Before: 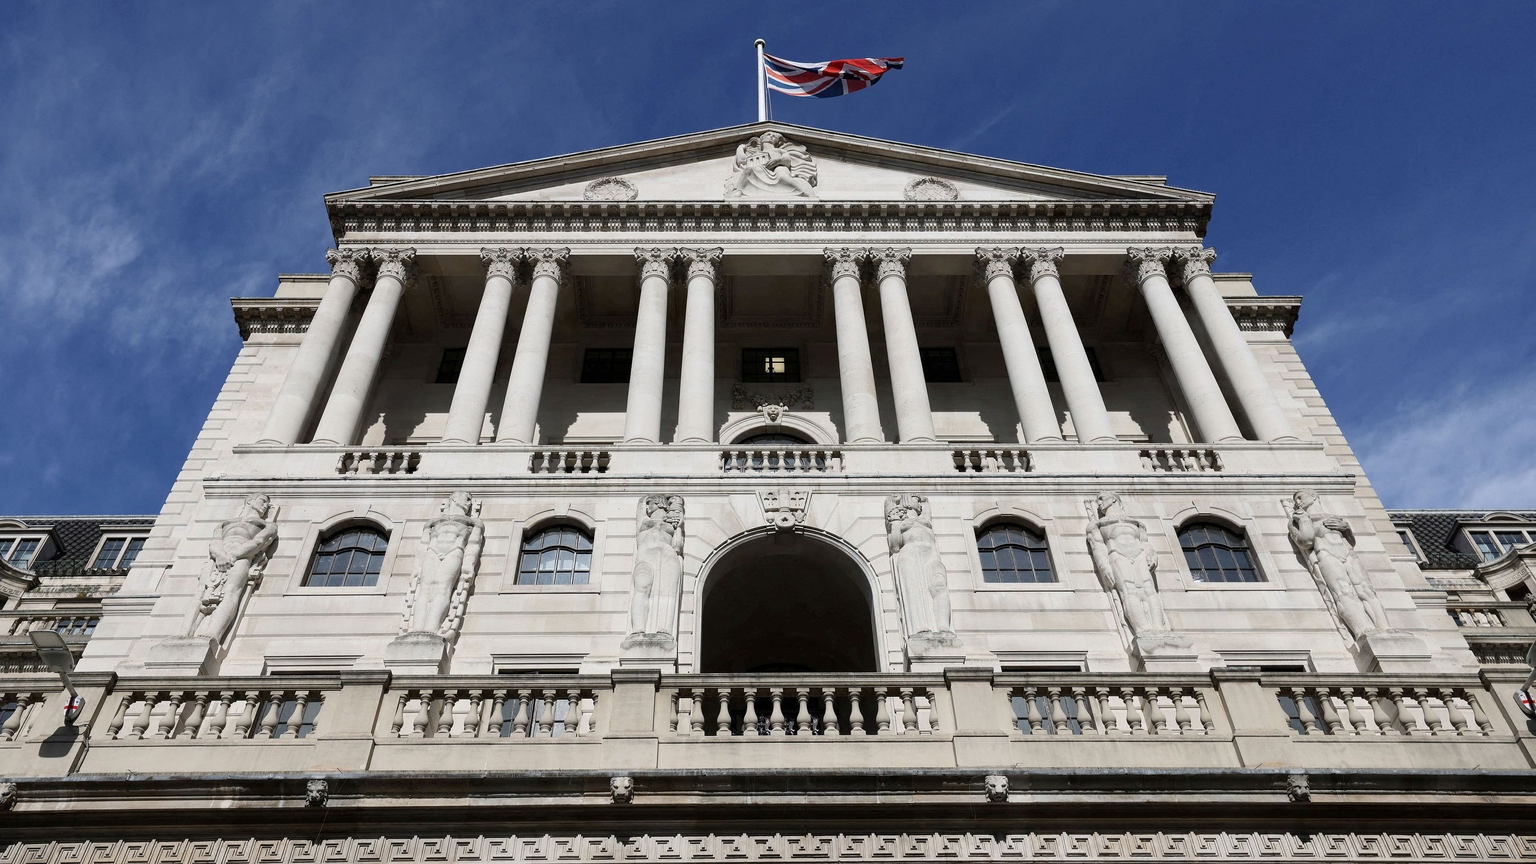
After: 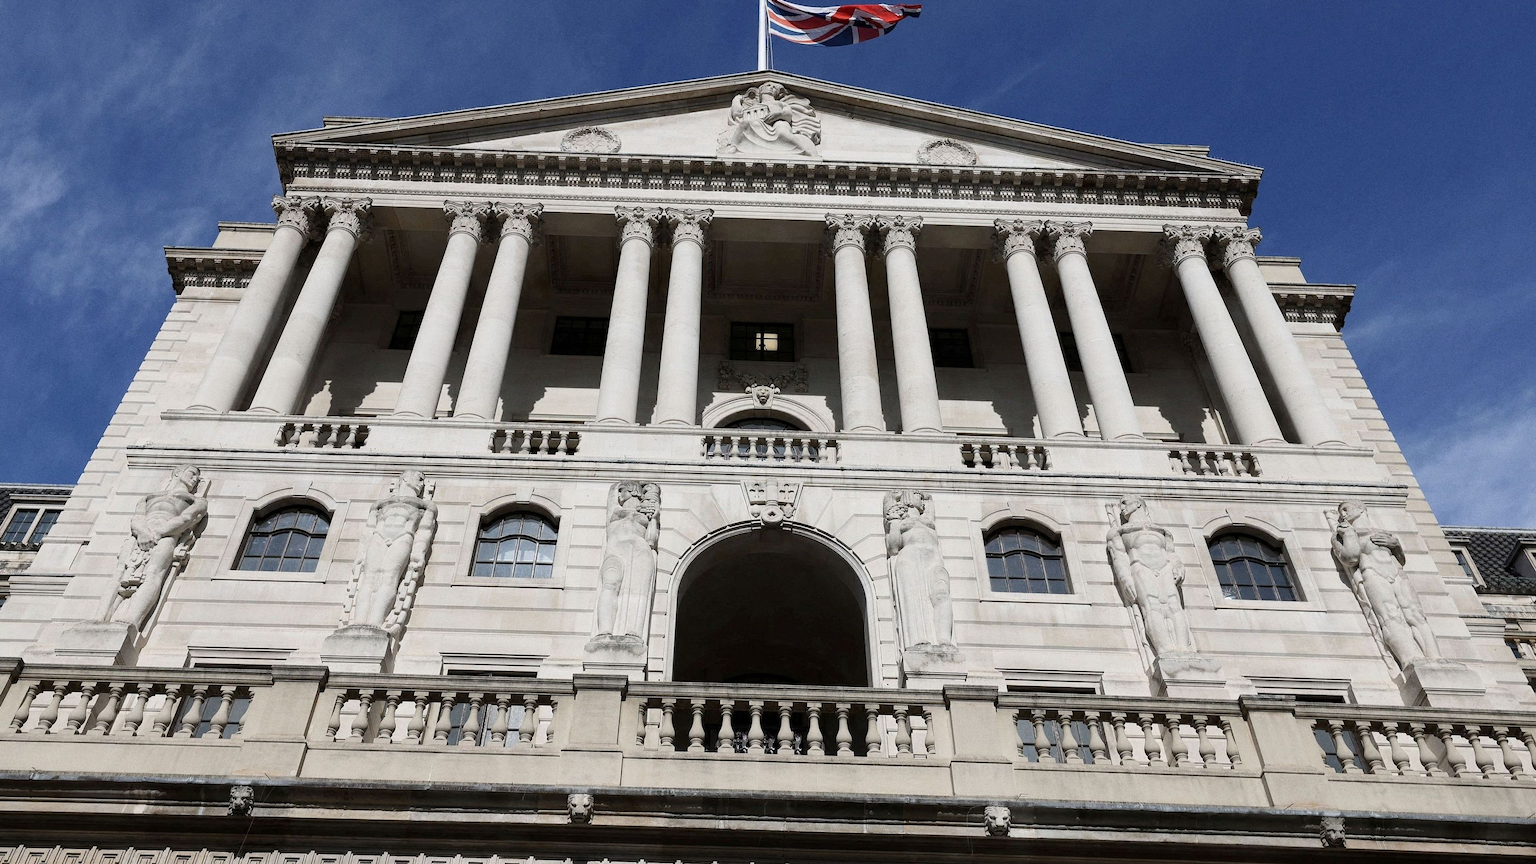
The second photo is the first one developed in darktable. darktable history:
crop and rotate: angle -1.96°, left 3.097%, top 4.154%, right 1.586%, bottom 0.529%
grain: coarseness 0.09 ISO
